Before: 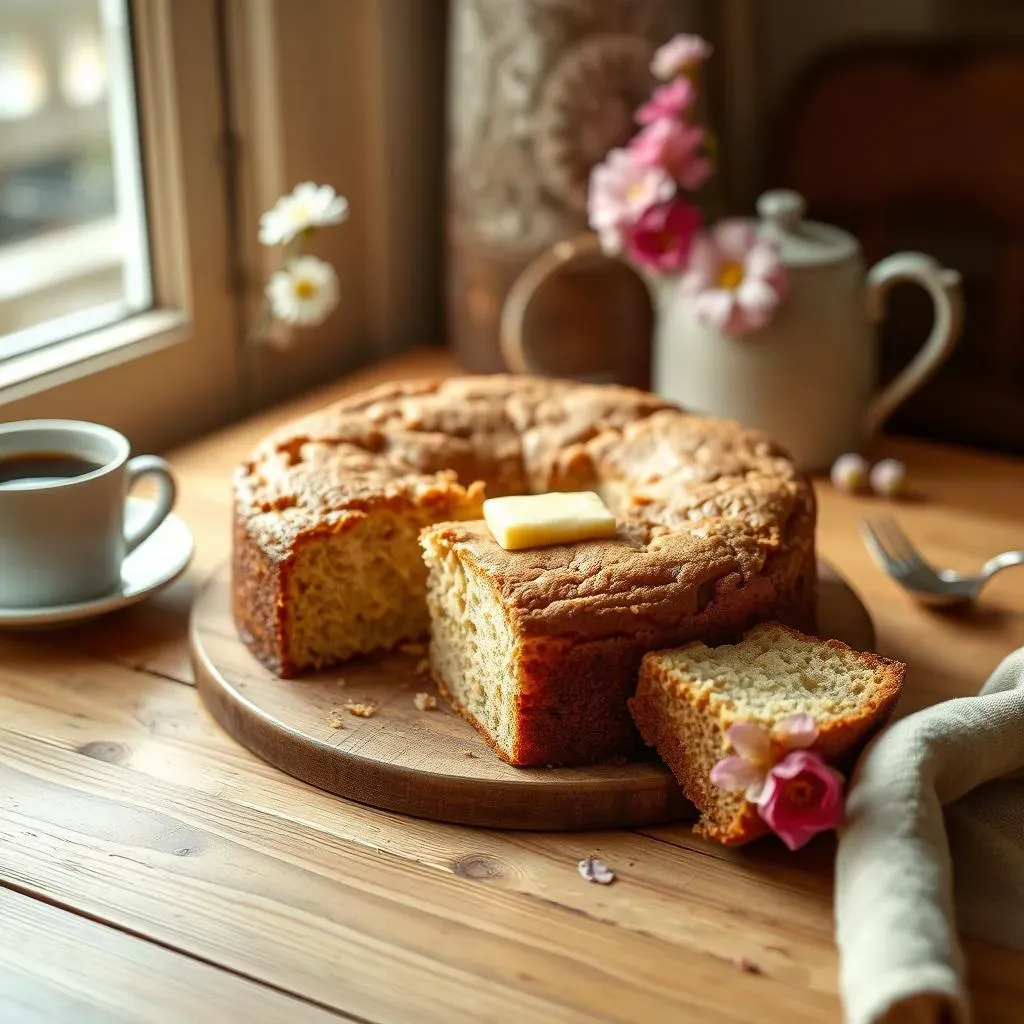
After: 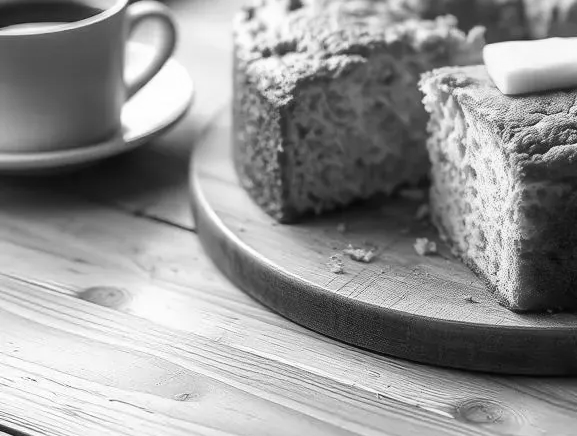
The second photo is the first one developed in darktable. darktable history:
monochrome: on, module defaults
contrast brightness saturation: contrast 0.08, saturation 0.2
crop: top 44.483%, right 43.593%, bottom 12.892%
